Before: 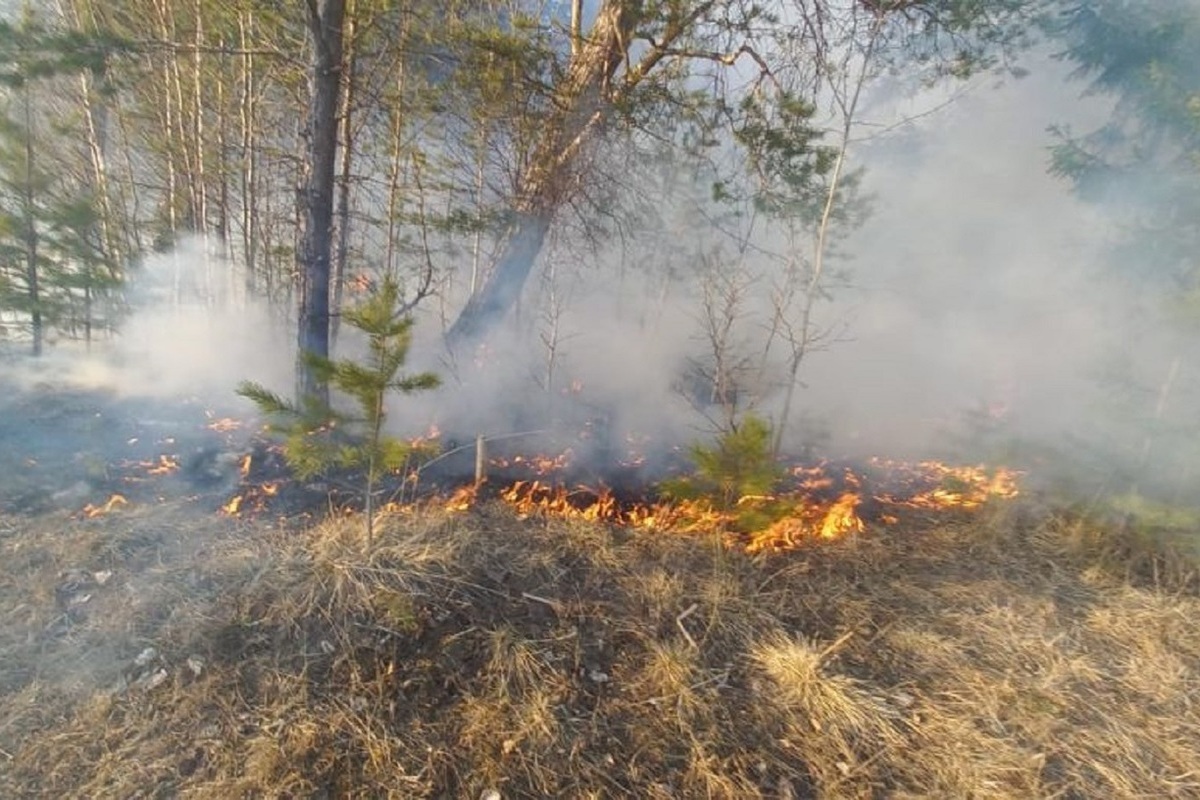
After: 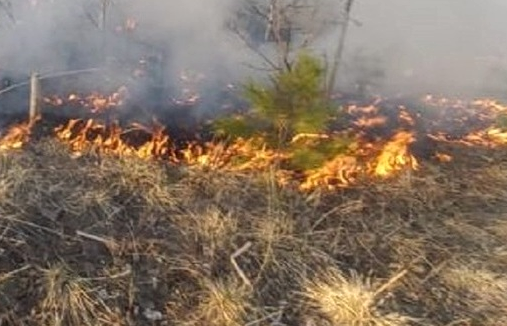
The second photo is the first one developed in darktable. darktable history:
local contrast: on, module defaults
crop: left 37.2%, top 45.288%, right 20.537%, bottom 13.842%
